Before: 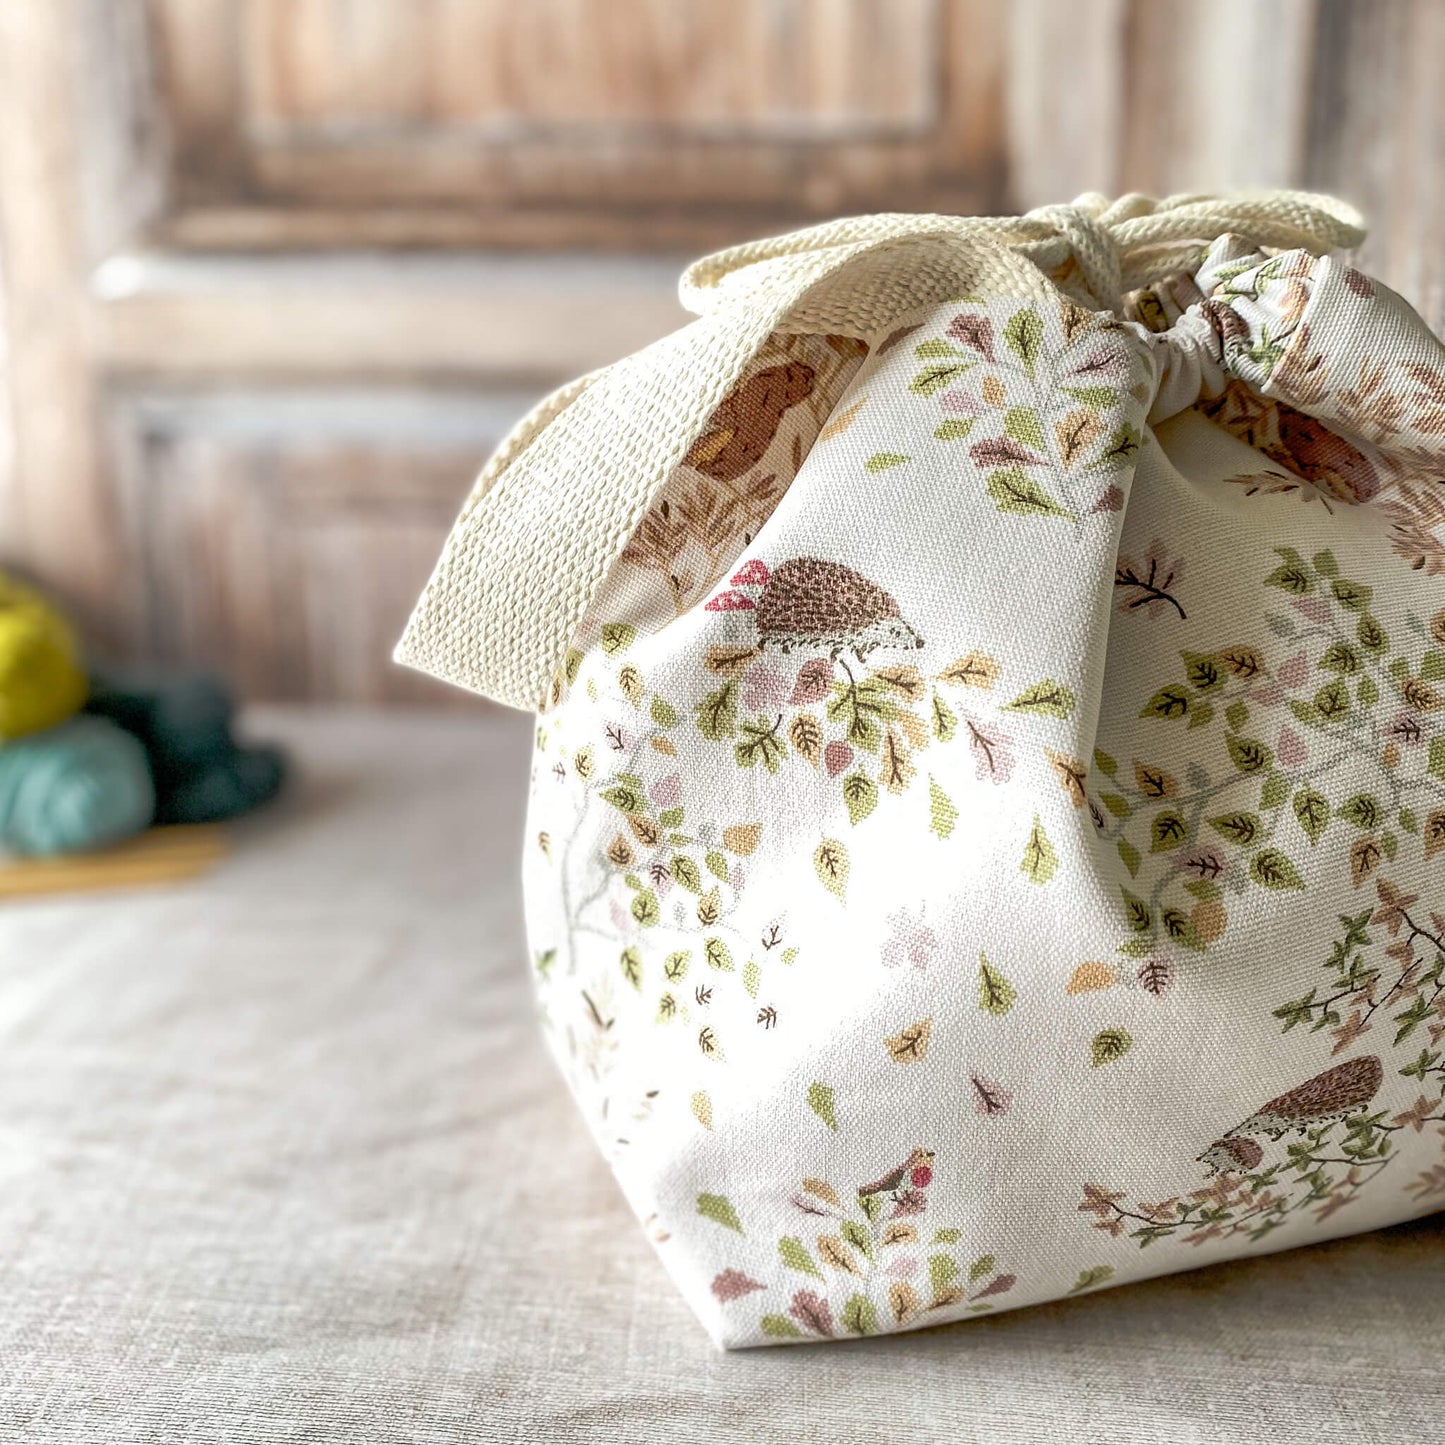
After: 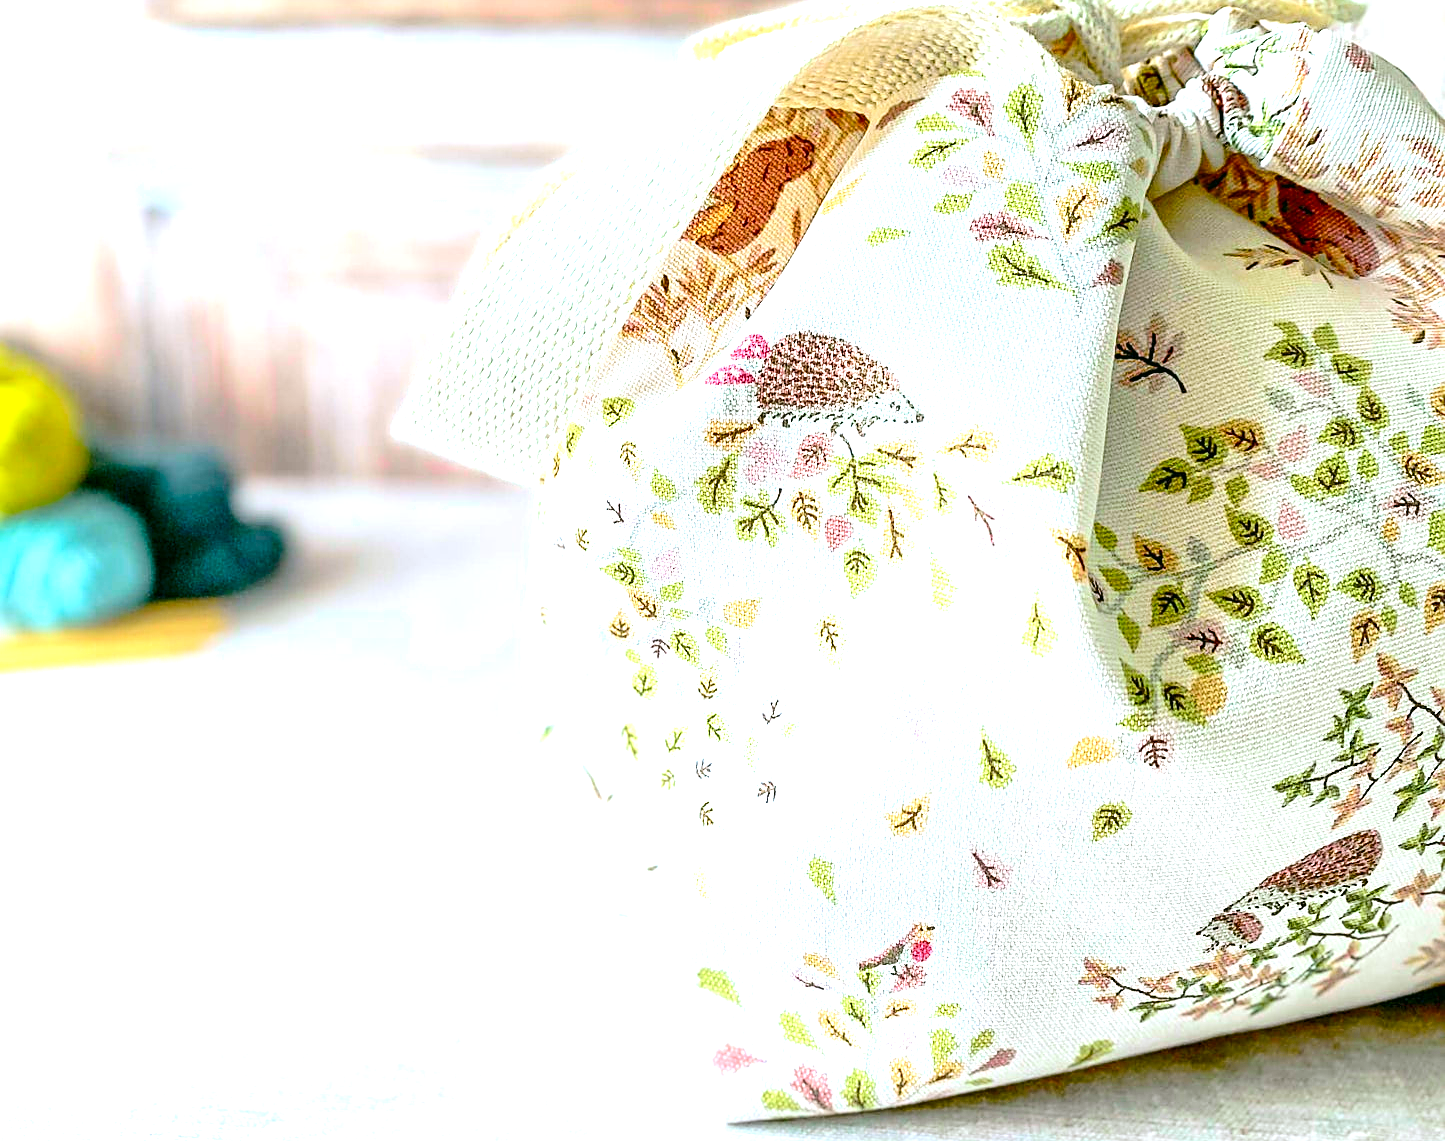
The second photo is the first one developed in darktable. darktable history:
color balance rgb: perceptual saturation grading › global saturation 16.845%, global vibrance 20%
crop and rotate: top 15.703%, bottom 5.304%
sharpen: amount 0.496
color correction: highlights a* 4.37, highlights b* 4.95, shadows a* -7.14, shadows b* 4.53
exposure: black level correction 0, exposure 1.442 EV, compensate highlight preservation false
tone curve: curves: ch0 [(0, 0) (0.126, 0.086) (0.338, 0.307) (0.494, 0.531) (0.703, 0.762) (1, 1)]; ch1 [(0, 0) (0.346, 0.324) (0.45, 0.426) (0.5, 0.5) (0.522, 0.517) (0.55, 0.578) (1, 1)]; ch2 [(0, 0) (0.44, 0.424) (0.501, 0.499) (0.554, 0.554) (0.622, 0.667) (0.707, 0.746) (1, 1)], color space Lab, independent channels, preserve colors none
color calibration: illuminant F (fluorescent), F source F9 (Cool White Deluxe 4150 K) – high CRI, x 0.375, y 0.373, temperature 4156.6 K
